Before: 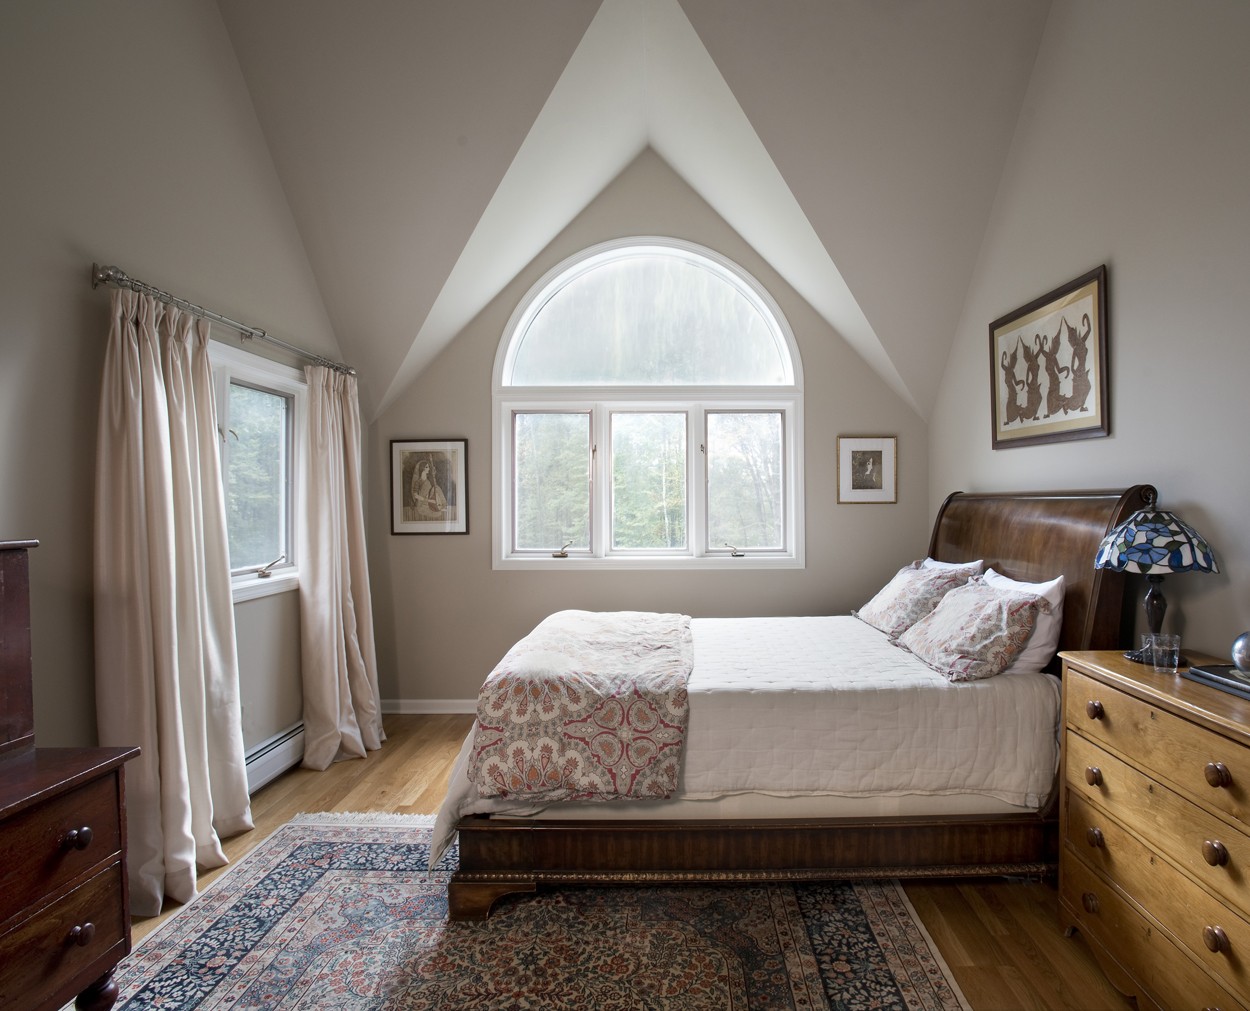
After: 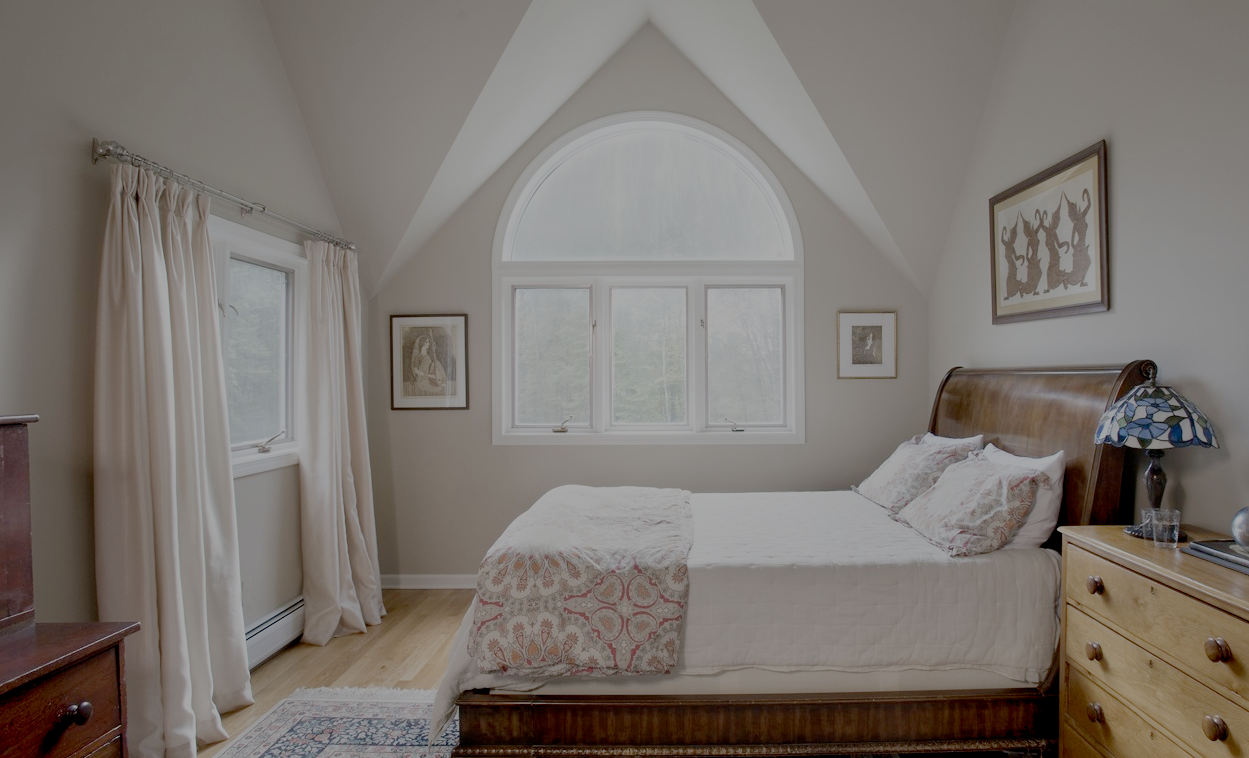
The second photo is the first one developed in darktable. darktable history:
filmic rgb: white relative exposure 8 EV, threshold 3 EV, structure ↔ texture 100%, target black luminance 0%, hardness 2.44, latitude 76.53%, contrast 0.562, shadows ↔ highlights balance 0%, preserve chrominance no, color science v4 (2020), iterations of high-quality reconstruction 10, type of noise poissonian, enable highlight reconstruction true
crop and rotate: top 12.5%, bottom 12.5%
